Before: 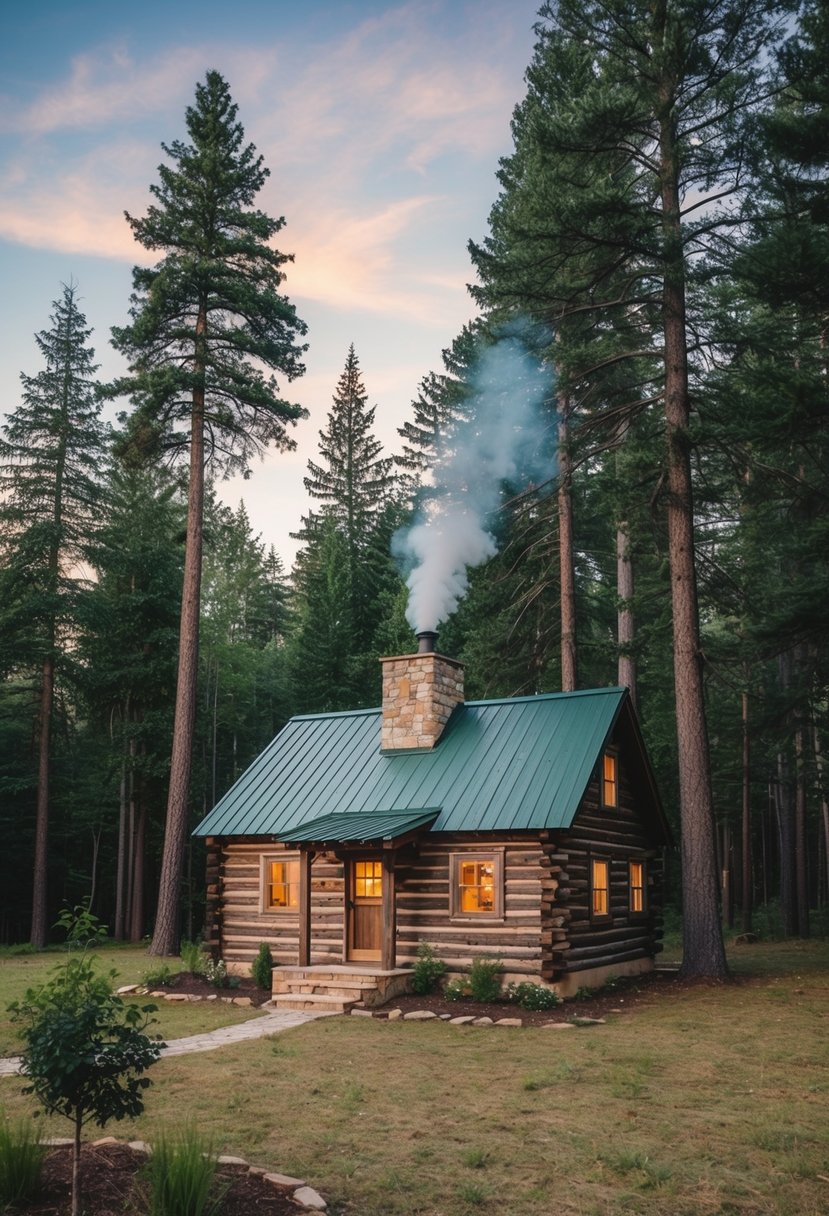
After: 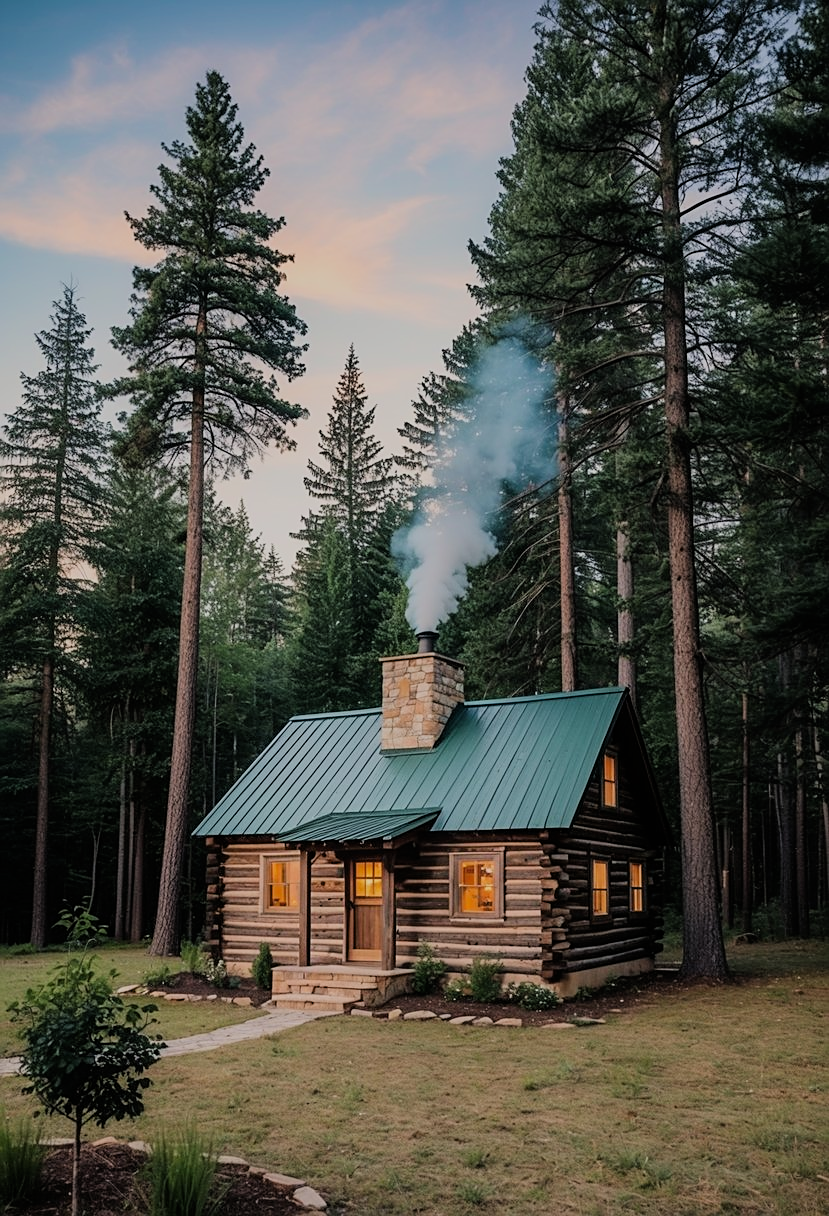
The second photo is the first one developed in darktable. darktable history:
filmic rgb: middle gray luminance 29.95%, black relative exposure -8.91 EV, white relative exposure 6.99 EV, threshold 3.03 EV, target black luminance 0%, hardness 2.92, latitude 2.09%, contrast 0.963, highlights saturation mix 3.6%, shadows ↔ highlights balance 12.85%, color science v6 (2022), enable highlight reconstruction true
sharpen: on, module defaults
exposure: compensate highlight preservation false
